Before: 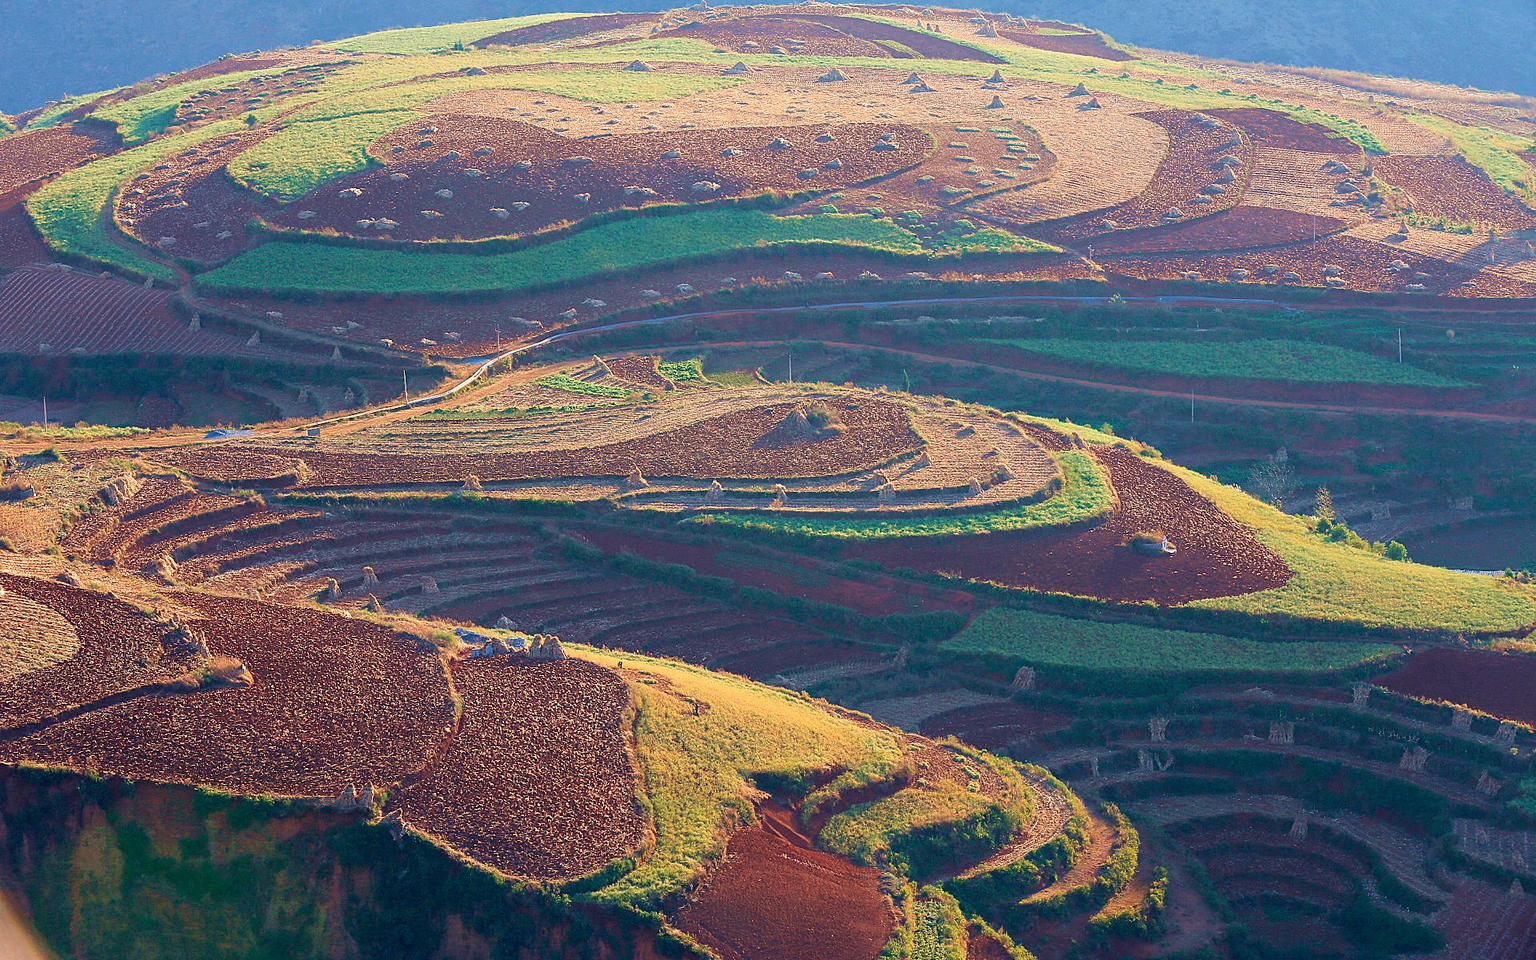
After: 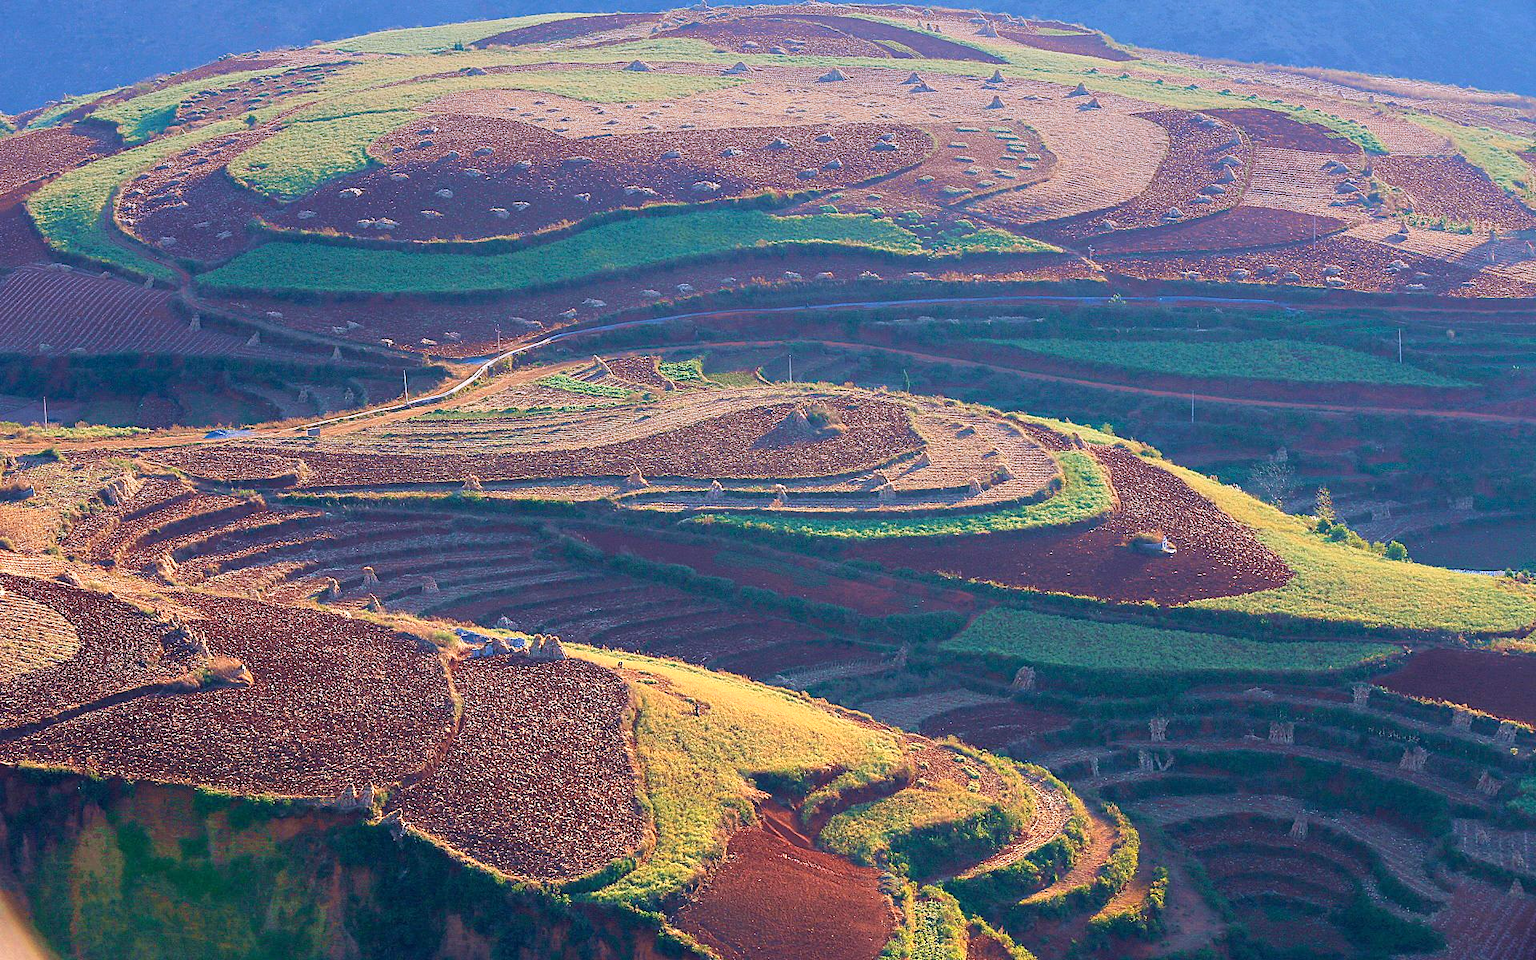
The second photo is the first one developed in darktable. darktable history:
exposure: black level correction 0, exposure 0.5 EV, compensate highlight preservation false
graduated density: hue 238.83°, saturation 50%
